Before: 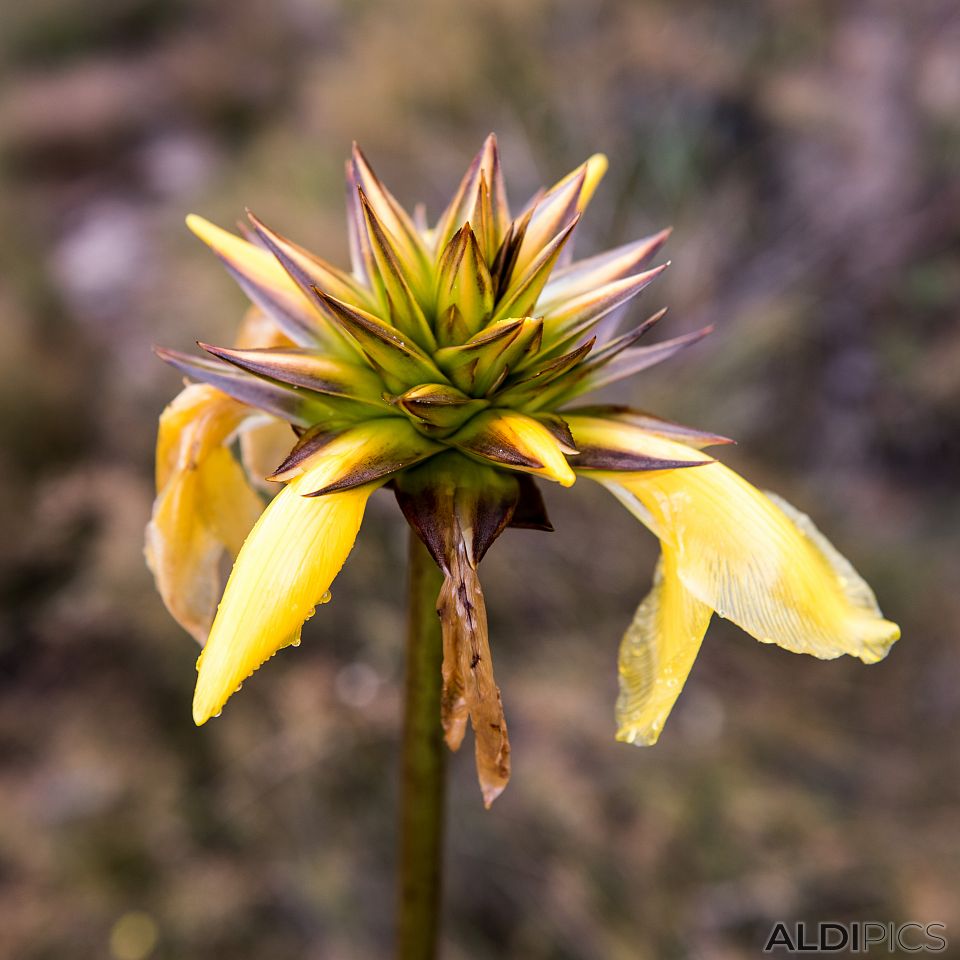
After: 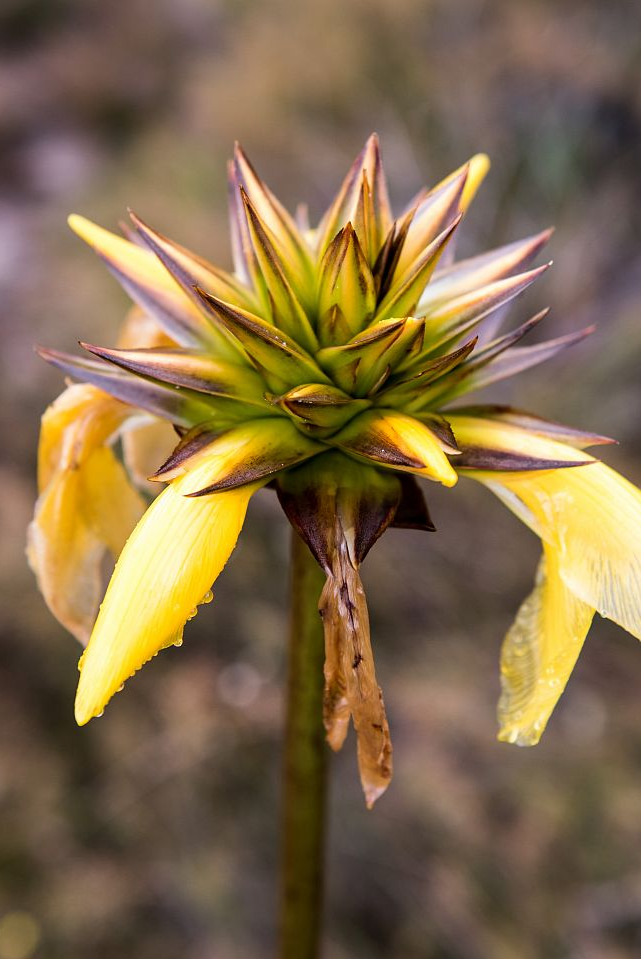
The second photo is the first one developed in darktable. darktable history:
crop and rotate: left 12.384%, right 20.785%
